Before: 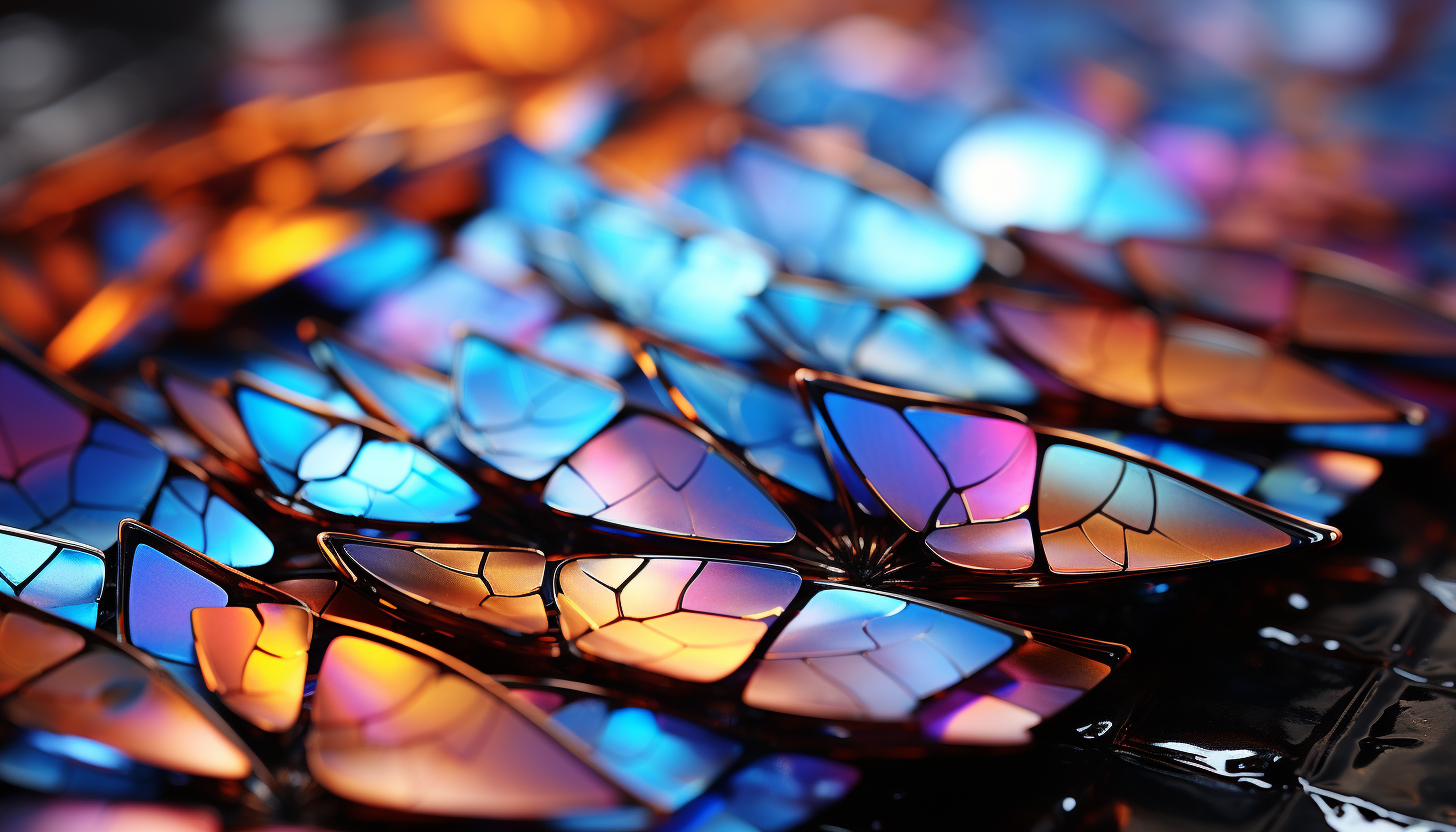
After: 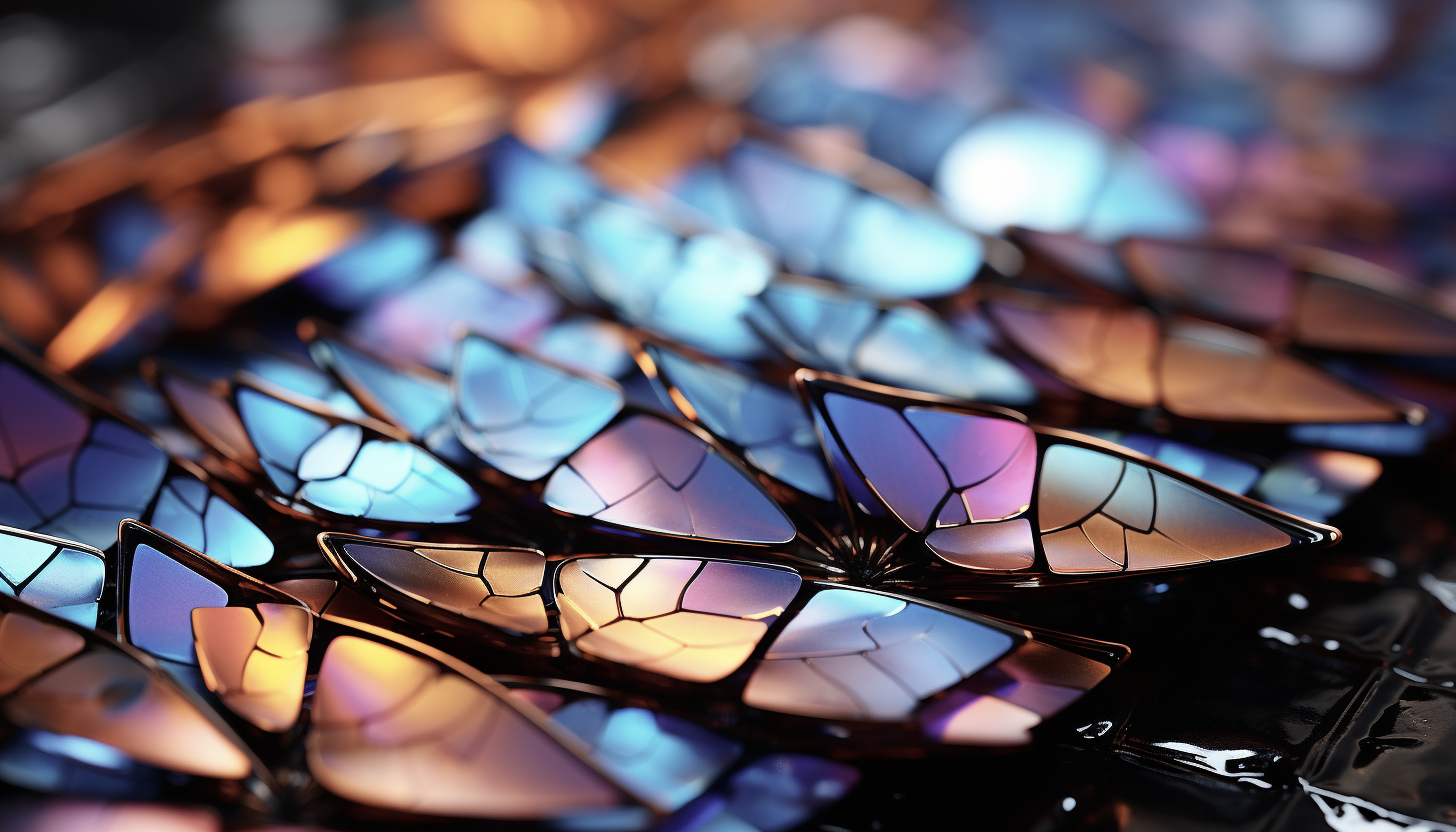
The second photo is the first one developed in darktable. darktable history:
contrast brightness saturation: contrast 0.096, saturation -0.366
